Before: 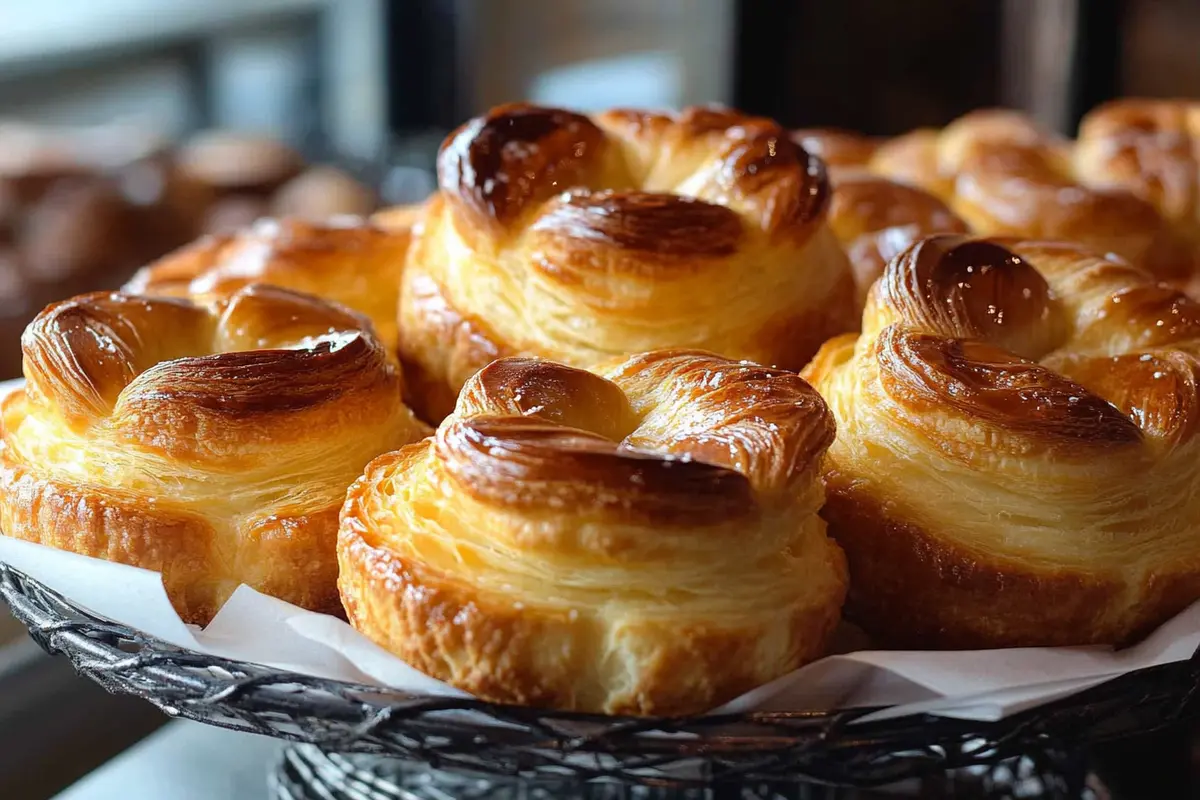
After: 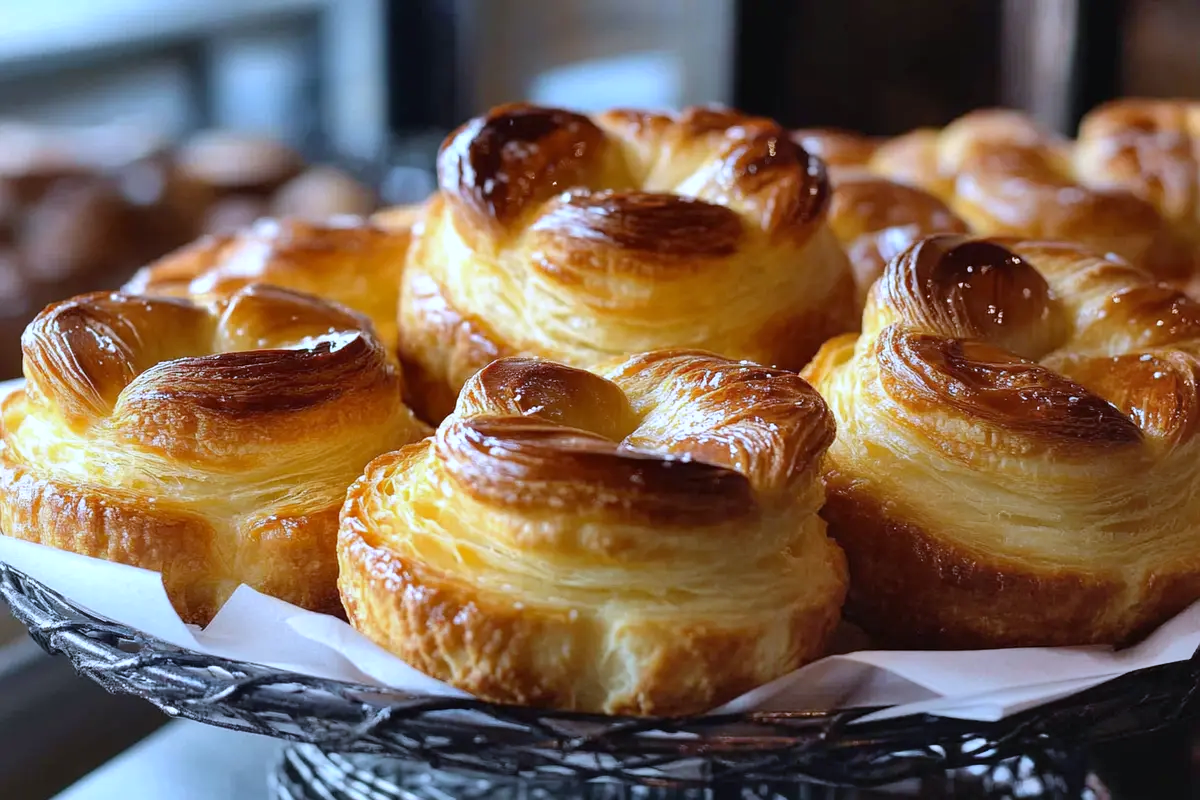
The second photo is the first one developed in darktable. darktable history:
white balance: red 0.948, green 1.02, blue 1.176
shadows and highlights: low approximation 0.01, soften with gaussian
